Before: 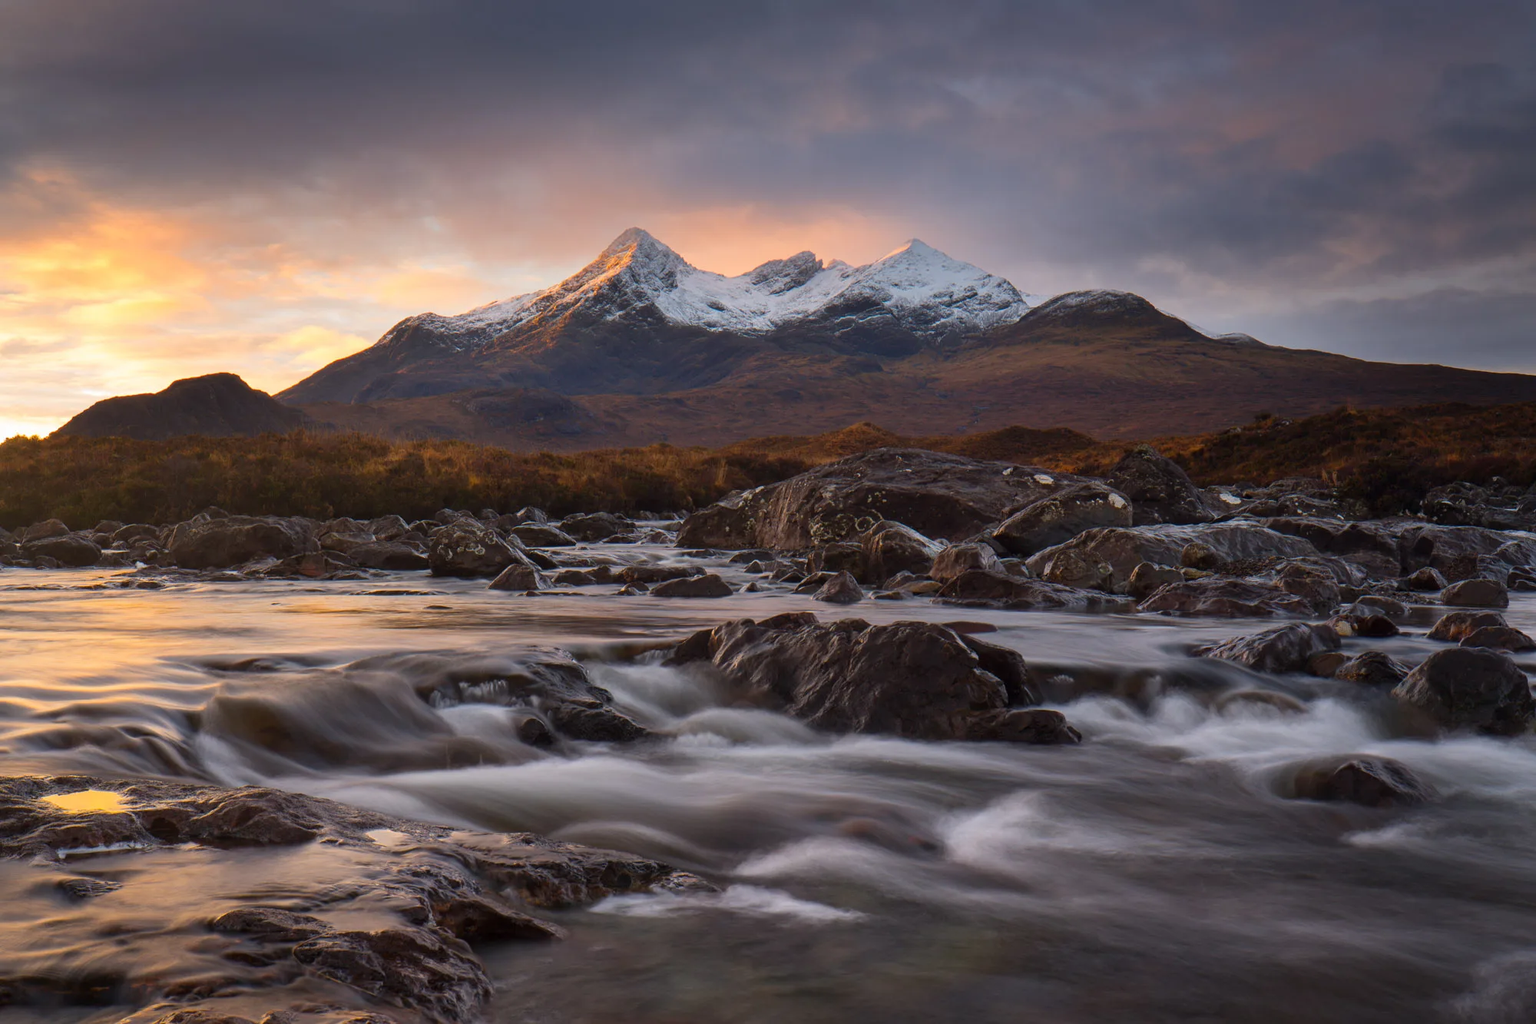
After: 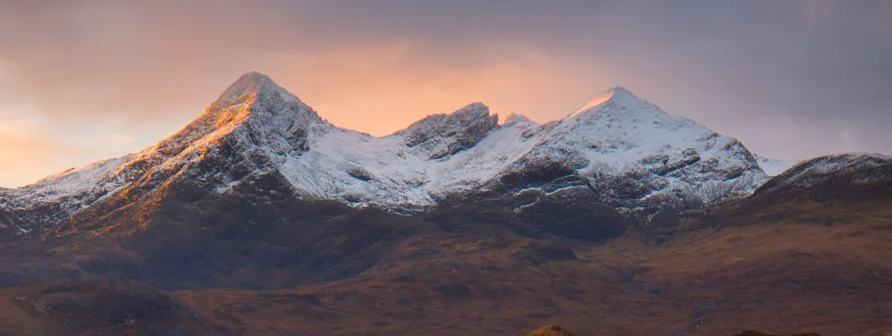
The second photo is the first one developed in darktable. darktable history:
crop: left 28.656%, top 16.85%, right 26.696%, bottom 57.903%
tone equalizer: mask exposure compensation -0.496 EV
